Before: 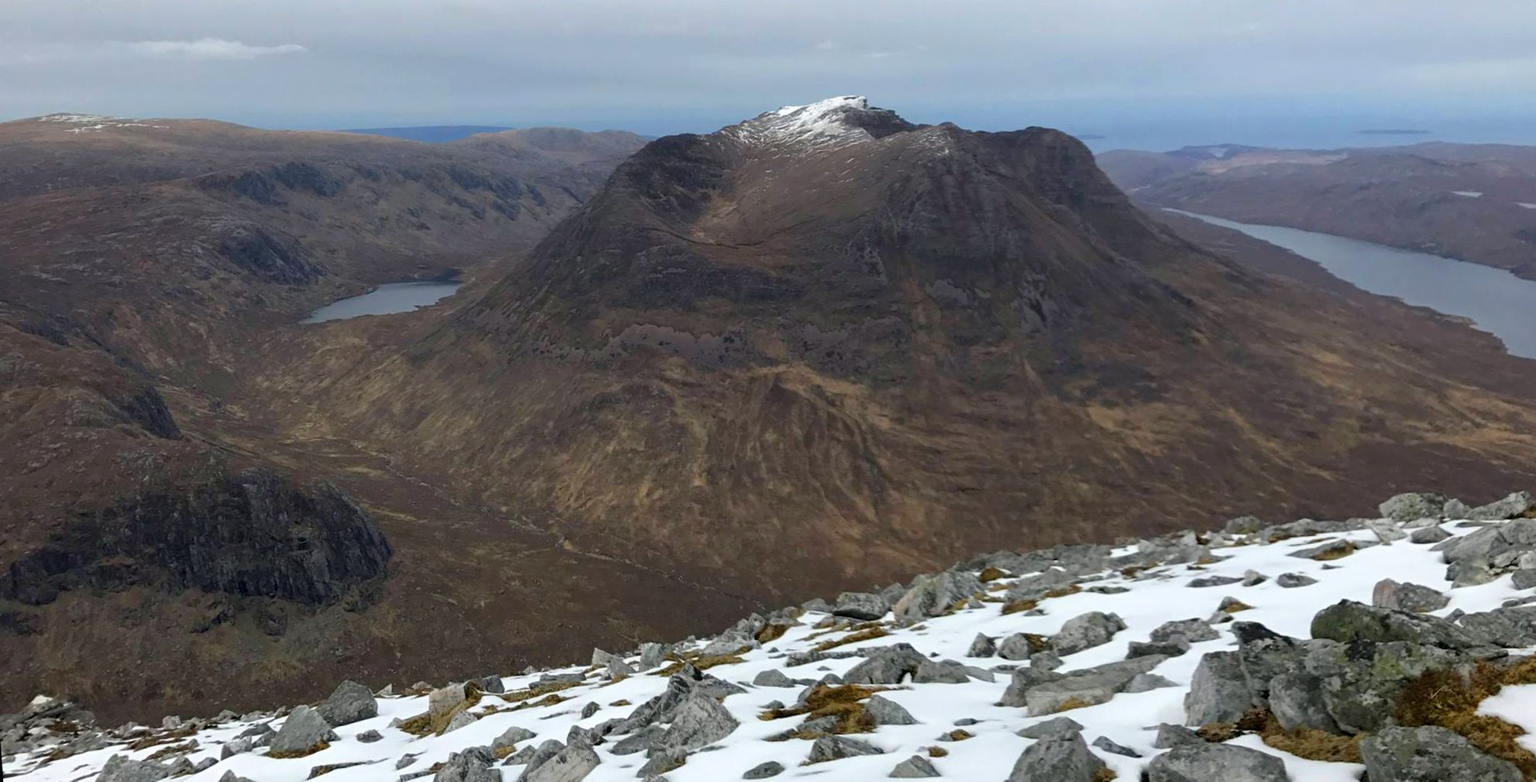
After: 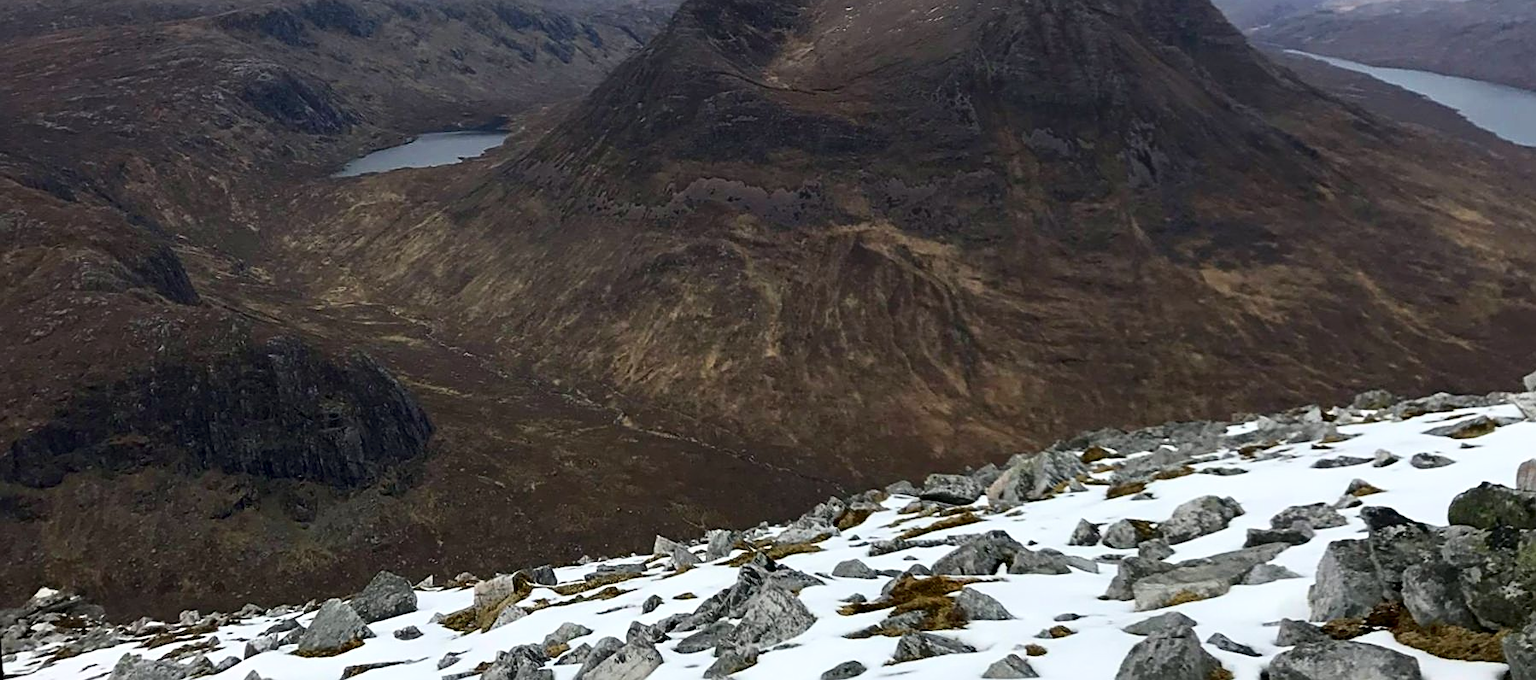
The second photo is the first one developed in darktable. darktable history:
sharpen: on, module defaults
contrast brightness saturation: contrast 0.22
white balance: emerald 1
crop: top 20.916%, right 9.437%, bottom 0.316%
